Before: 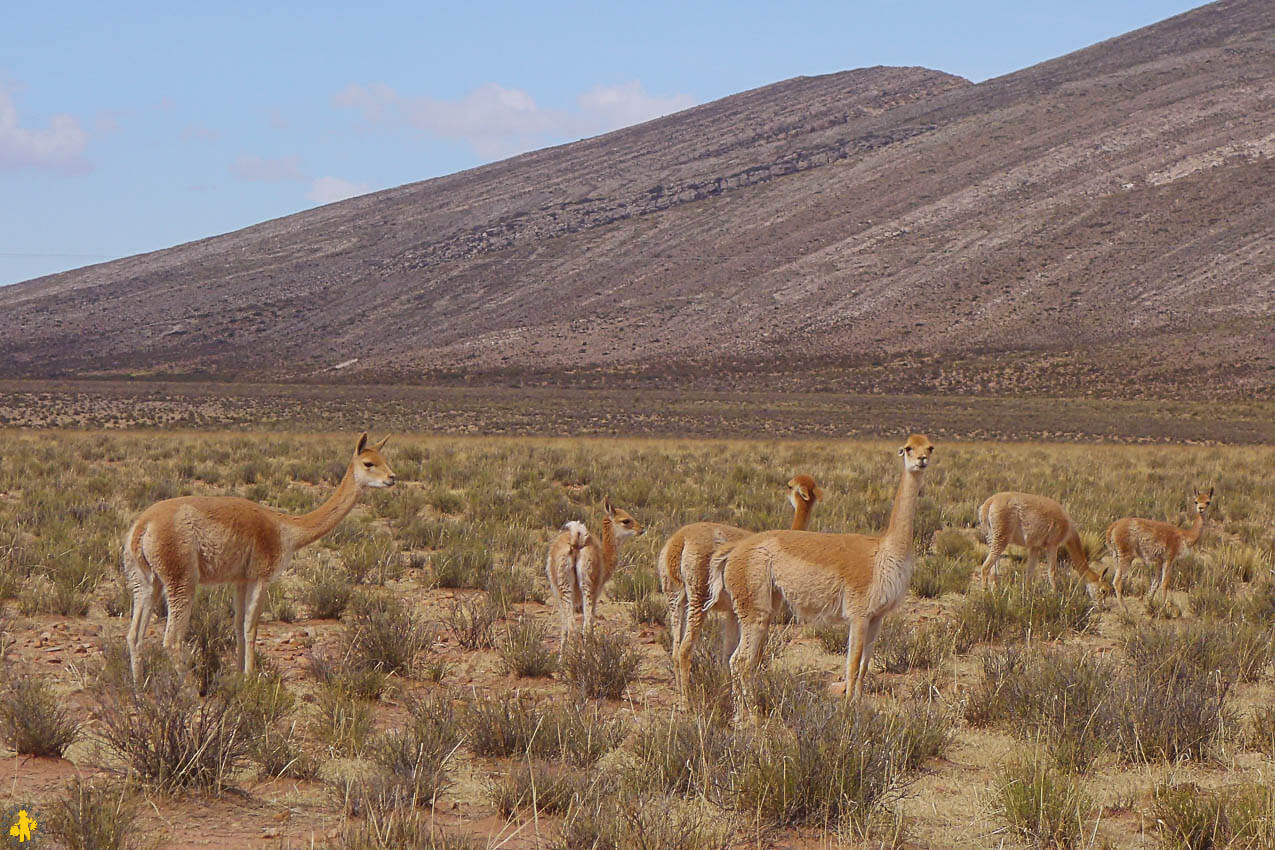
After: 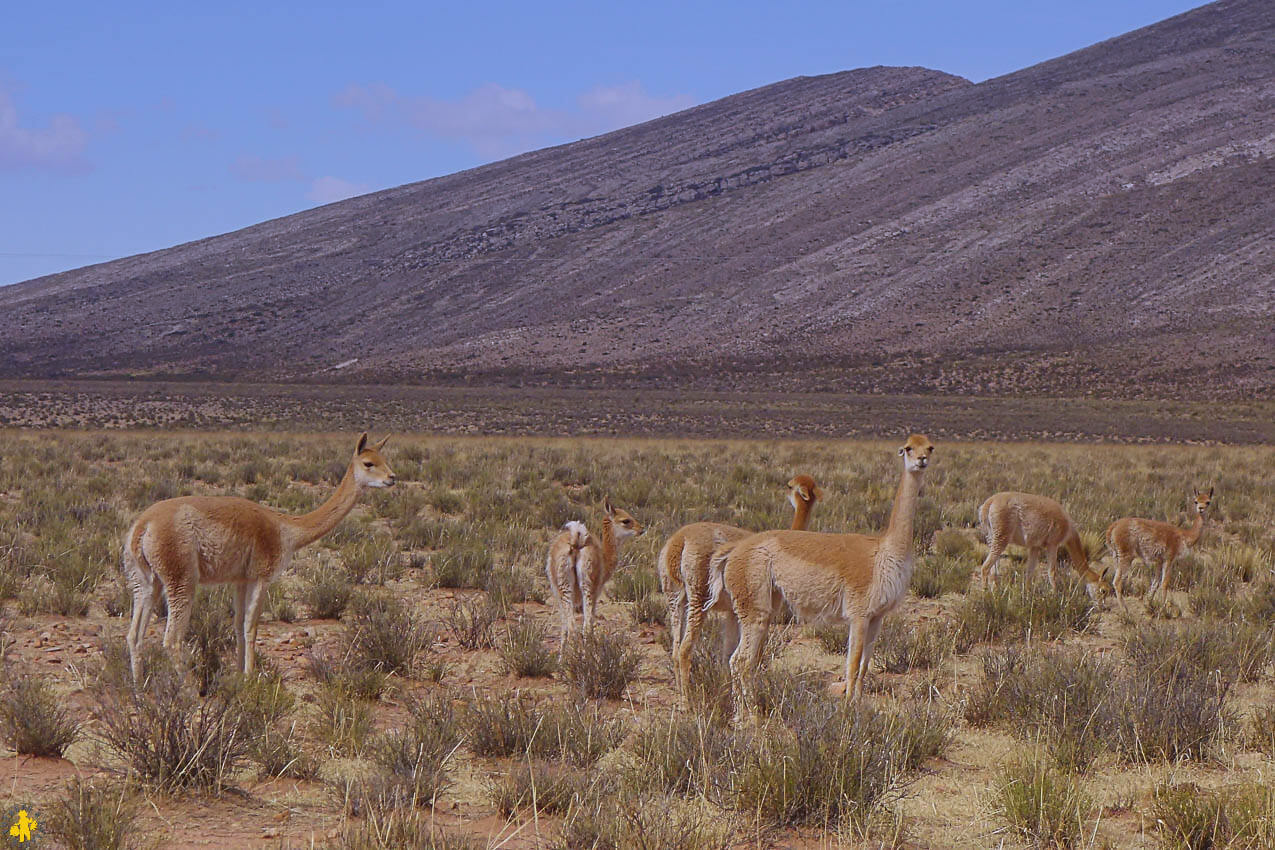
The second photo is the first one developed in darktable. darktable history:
white balance: red 0.984, blue 1.059
graduated density: hue 238.83°, saturation 50%
